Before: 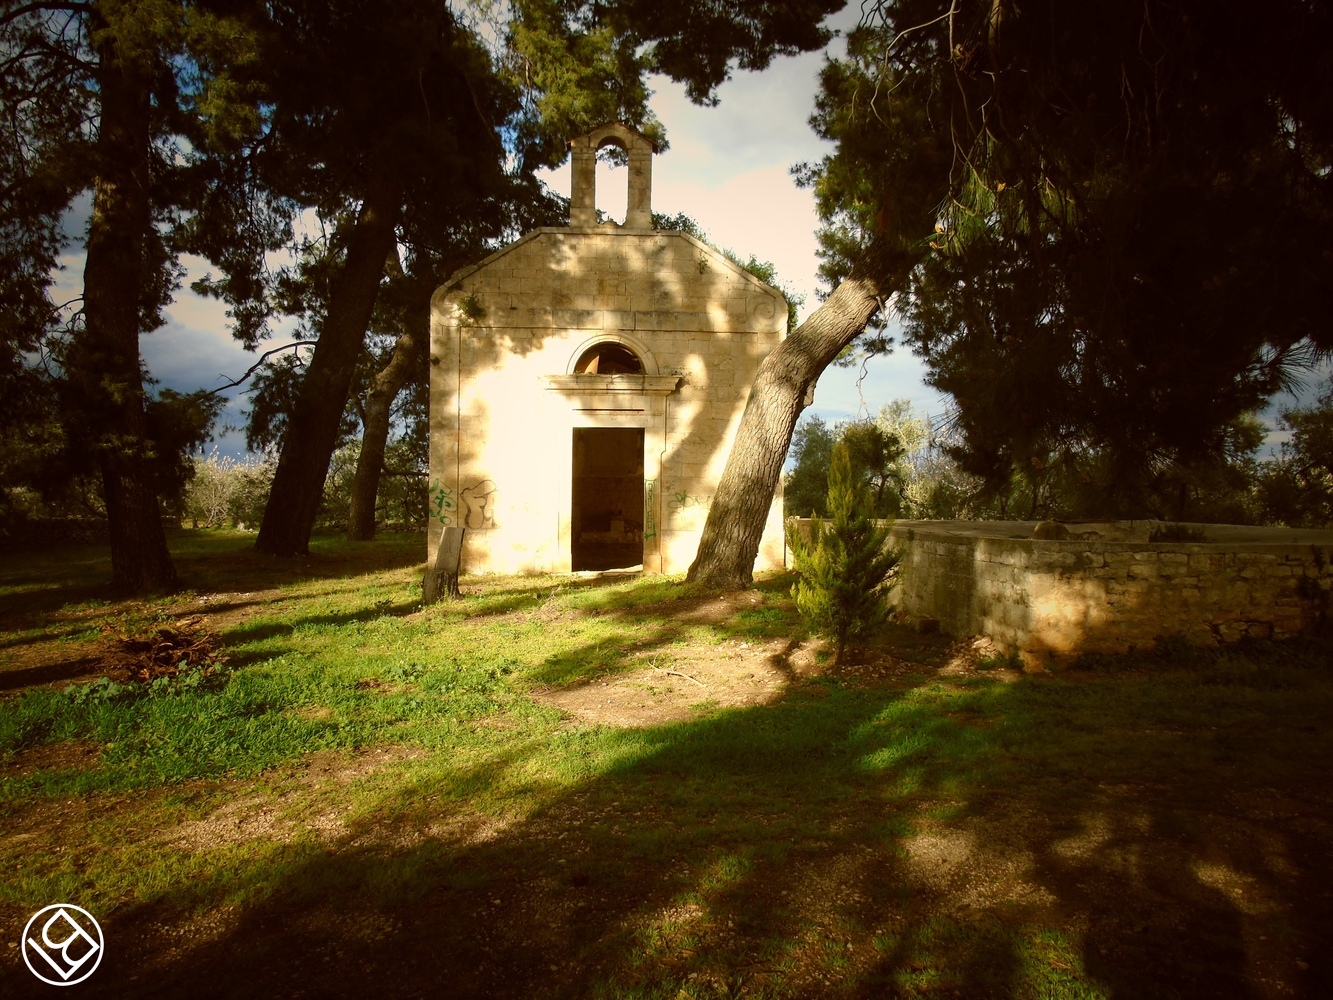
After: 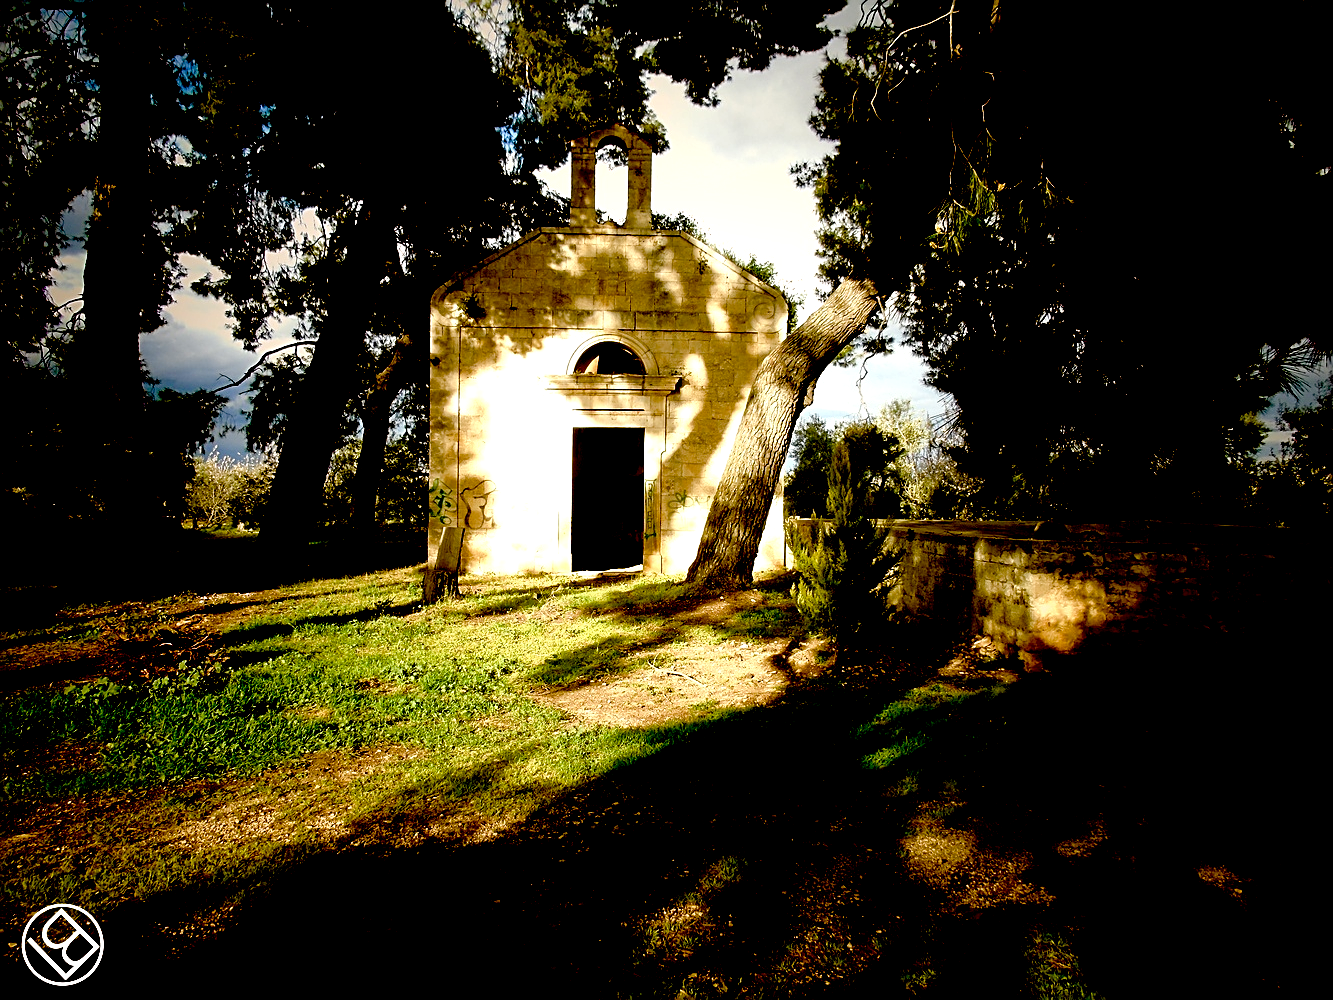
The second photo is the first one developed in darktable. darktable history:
color balance rgb: highlights gain › luminance 14.607%, global offset › hue 172.47°, perceptual saturation grading › global saturation 20%, perceptual saturation grading › highlights -49.659%, perceptual saturation grading › shadows 24.715%, perceptual brilliance grading › highlights 8.195%, perceptual brilliance grading › mid-tones 3.485%, perceptual brilliance grading › shadows 1.839%
exposure: black level correction 0.056, compensate exposure bias true, compensate highlight preservation false
sharpen: on, module defaults
